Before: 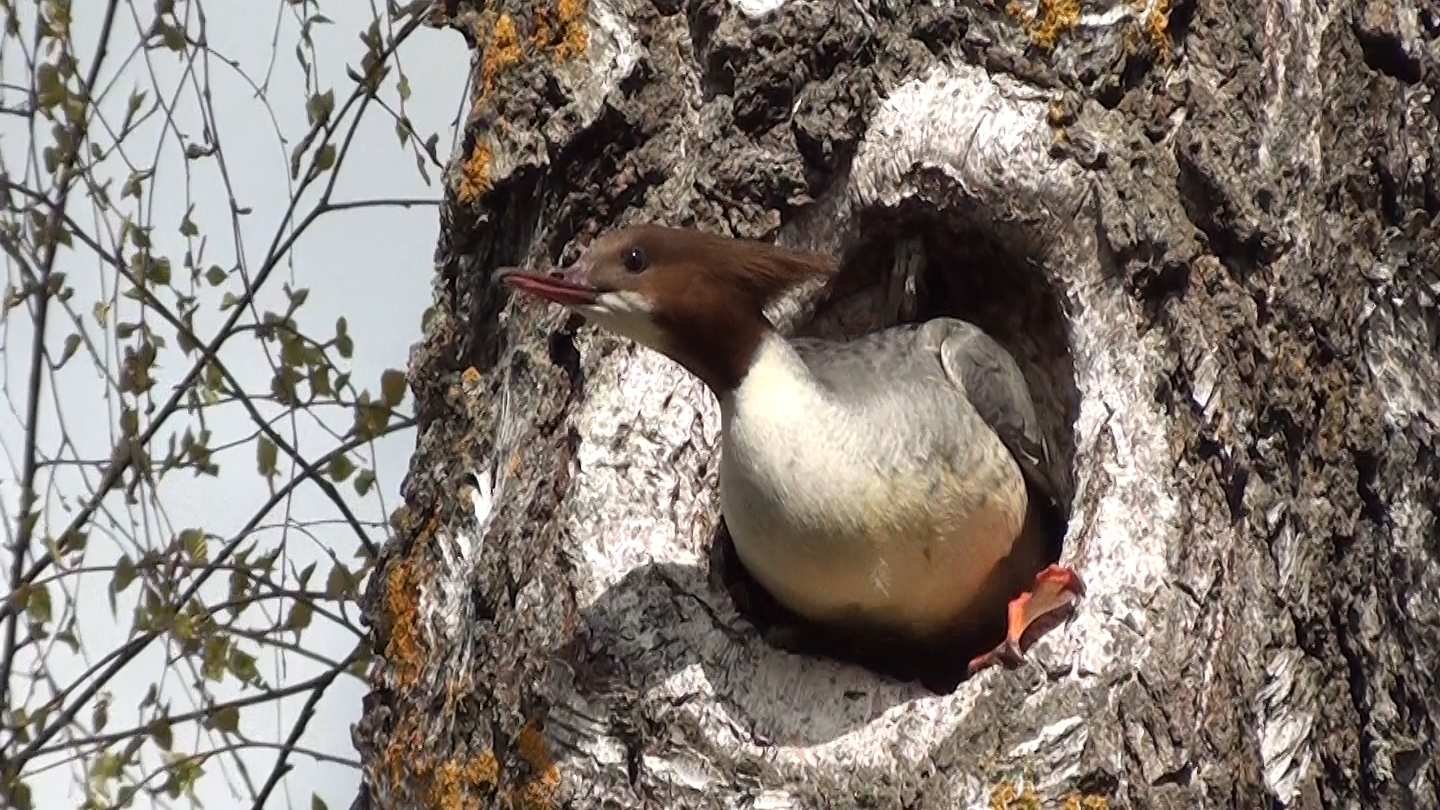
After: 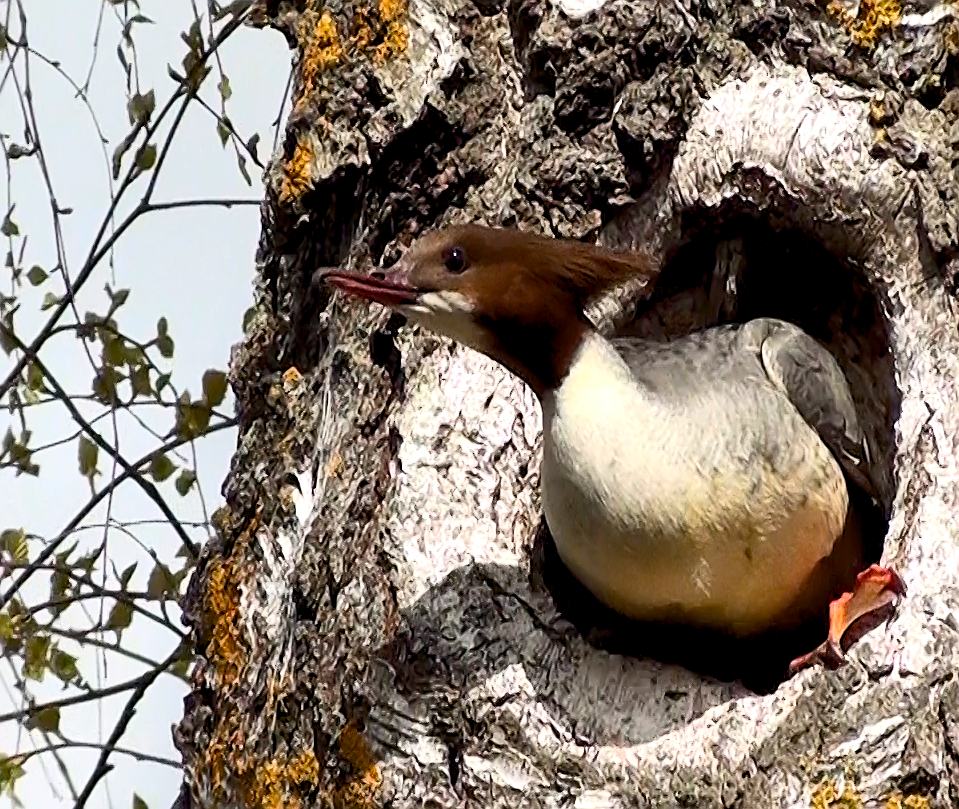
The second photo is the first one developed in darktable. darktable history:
crop and rotate: left 12.449%, right 20.914%
sharpen: on, module defaults
contrast brightness saturation: contrast 0.244, brightness 0.087
color balance rgb: global offset › luminance -0.863%, perceptual saturation grading › global saturation 19.453%, global vibrance 20%
